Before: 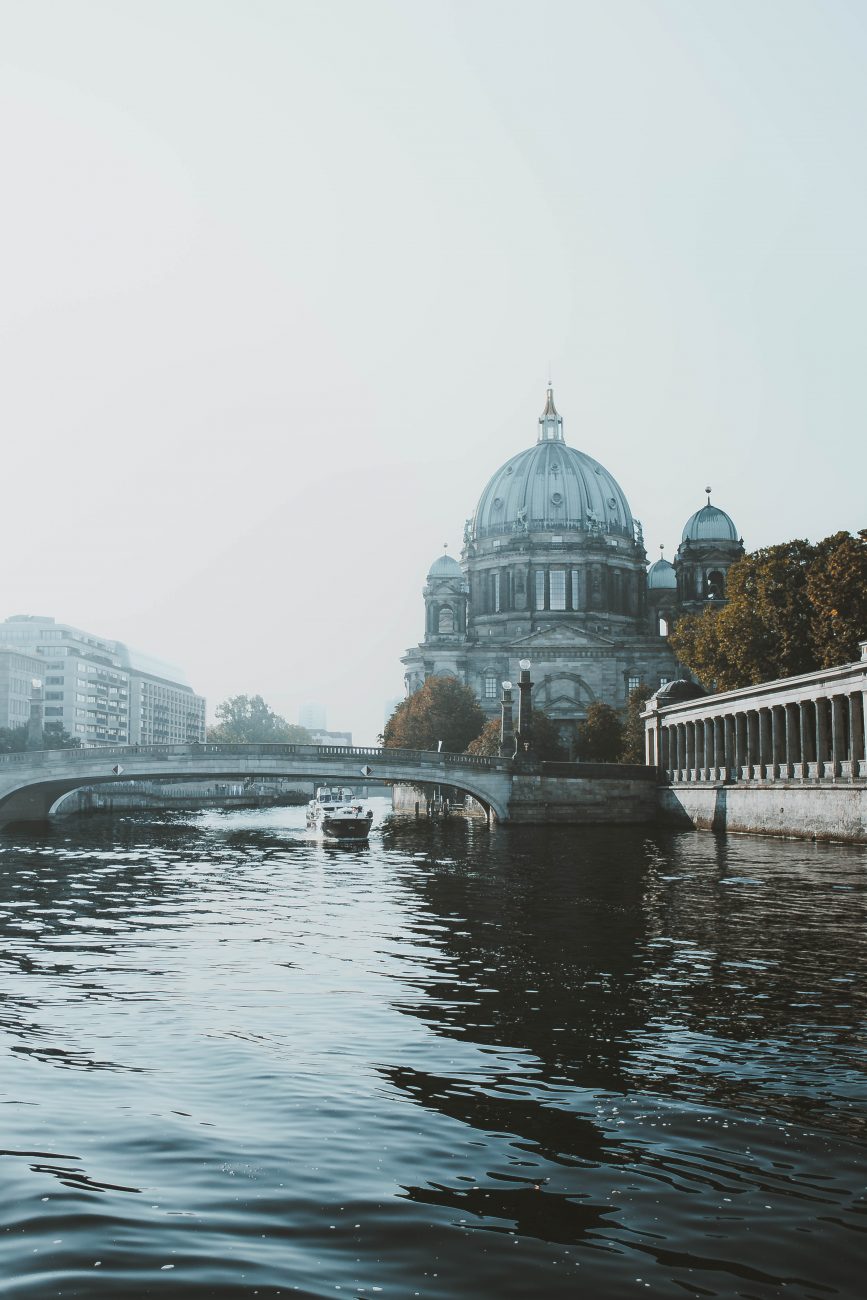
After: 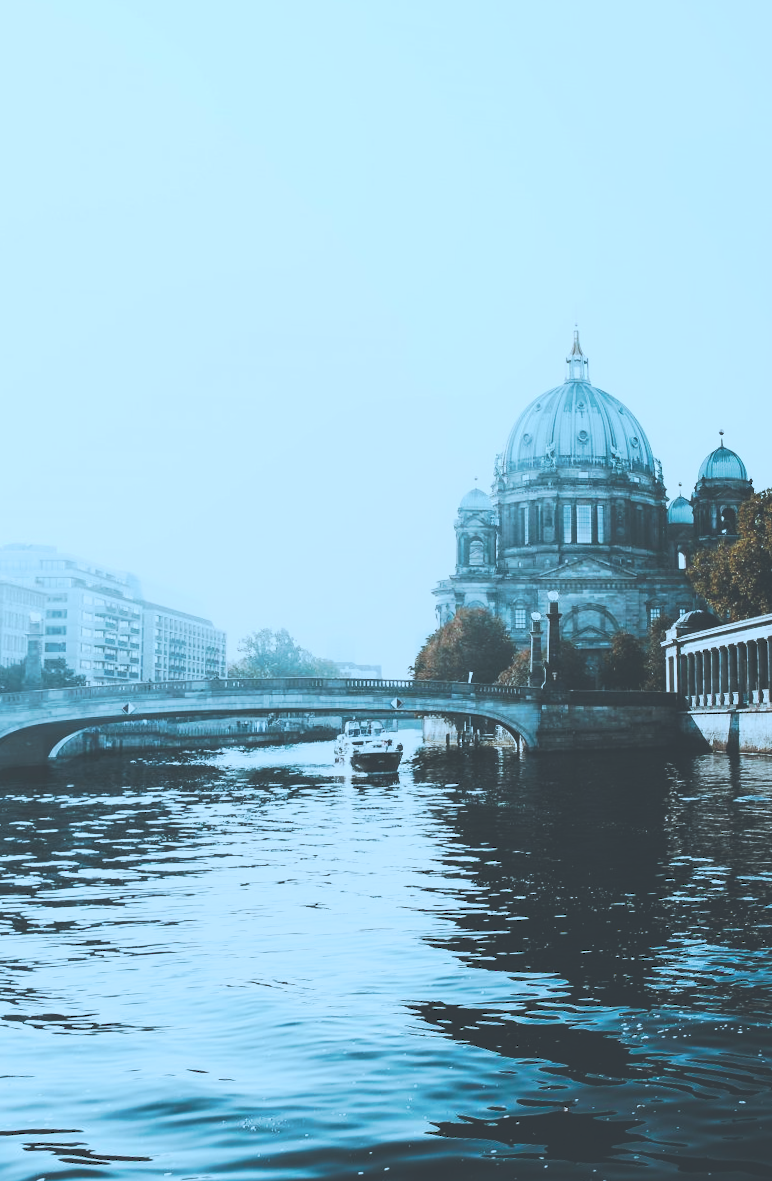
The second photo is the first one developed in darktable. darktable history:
rotate and perspective: rotation -0.013°, lens shift (vertical) -0.027, lens shift (horizontal) 0.178, crop left 0.016, crop right 0.989, crop top 0.082, crop bottom 0.918
crop: right 9.509%, bottom 0.031%
tone curve: curves: ch0 [(0, 0) (0.003, 0.231) (0.011, 0.231) (0.025, 0.231) (0.044, 0.231) (0.069, 0.235) (0.1, 0.24) (0.136, 0.246) (0.177, 0.256) (0.224, 0.279) (0.277, 0.313) (0.335, 0.354) (0.399, 0.428) (0.468, 0.514) (0.543, 0.61) (0.623, 0.728) (0.709, 0.808) (0.801, 0.873) (0.898, 0.909) (1, 1)], preserve colors none
color correction: highlights a* -9.73, highlights b* -21.22
